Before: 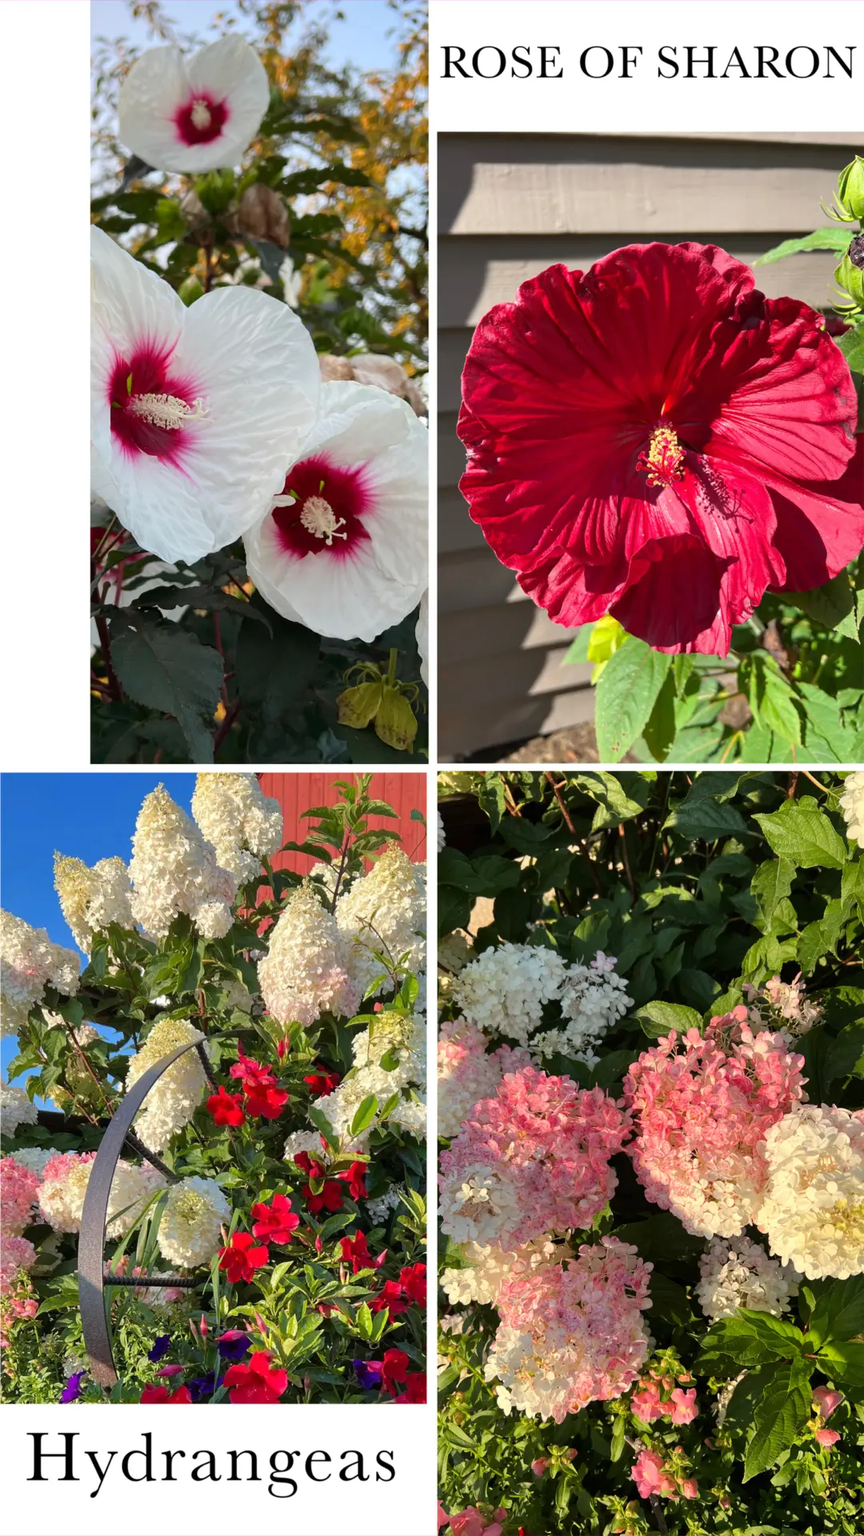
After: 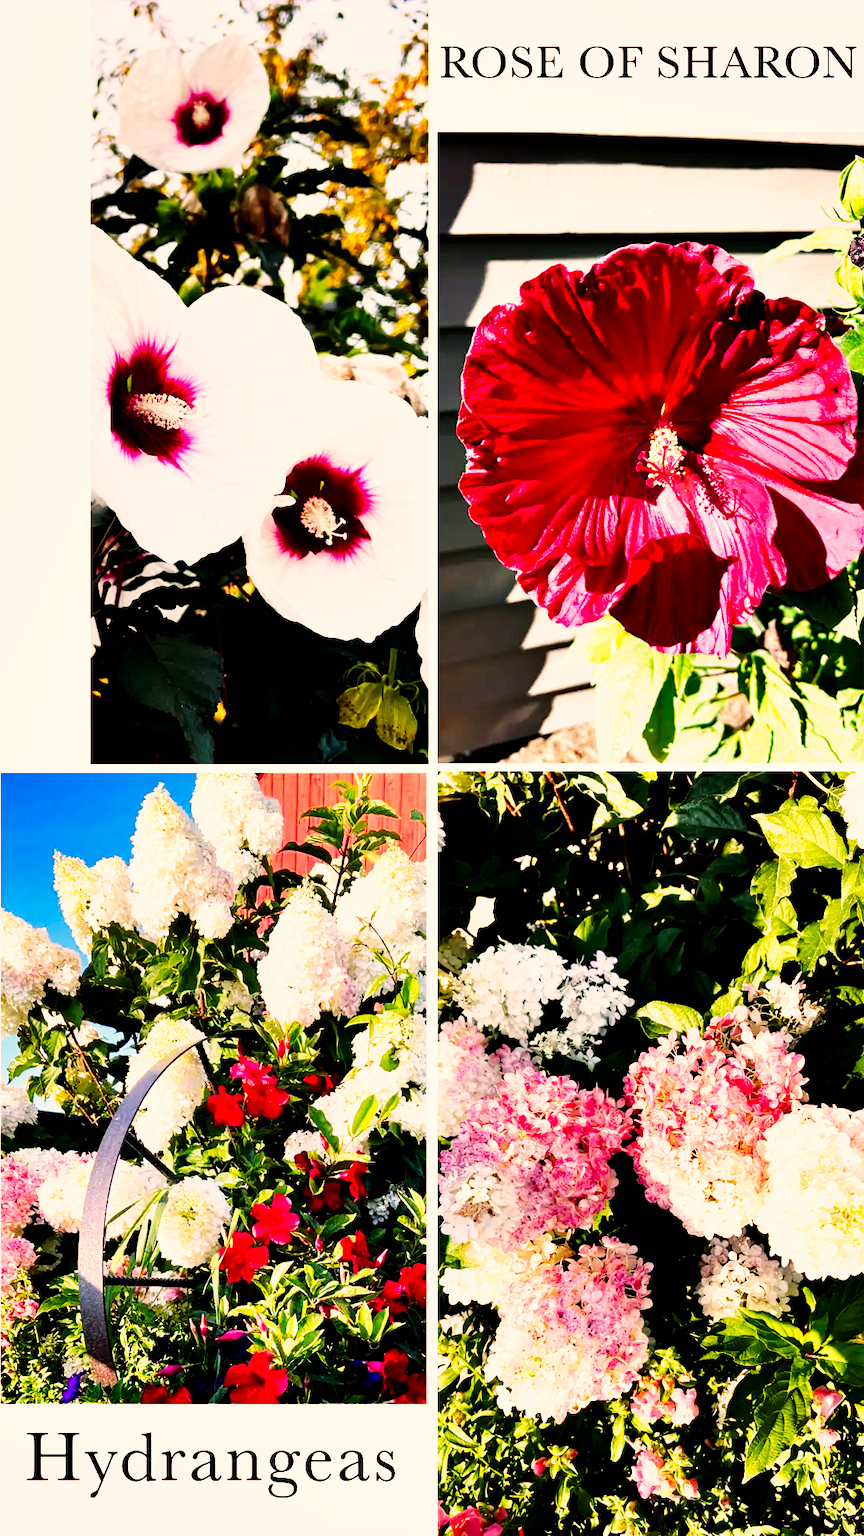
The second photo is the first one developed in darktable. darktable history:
base curve: curves: ch0 [(0, 0) (0.007, 0.004) (0.027, 0.03) (0.046, 0.07) (0.207, 0.54) (0.442, 0.872) (0.673, 0.972) (1, 1)], preserve colors none
color correction: highlights a* 11.65, highlights b* 11.9
contrast equalizer: octaves 7, y [[0.627 ×6], [0.563 ×6], [0 ×6], [0 ×6], [0 ×6]]
